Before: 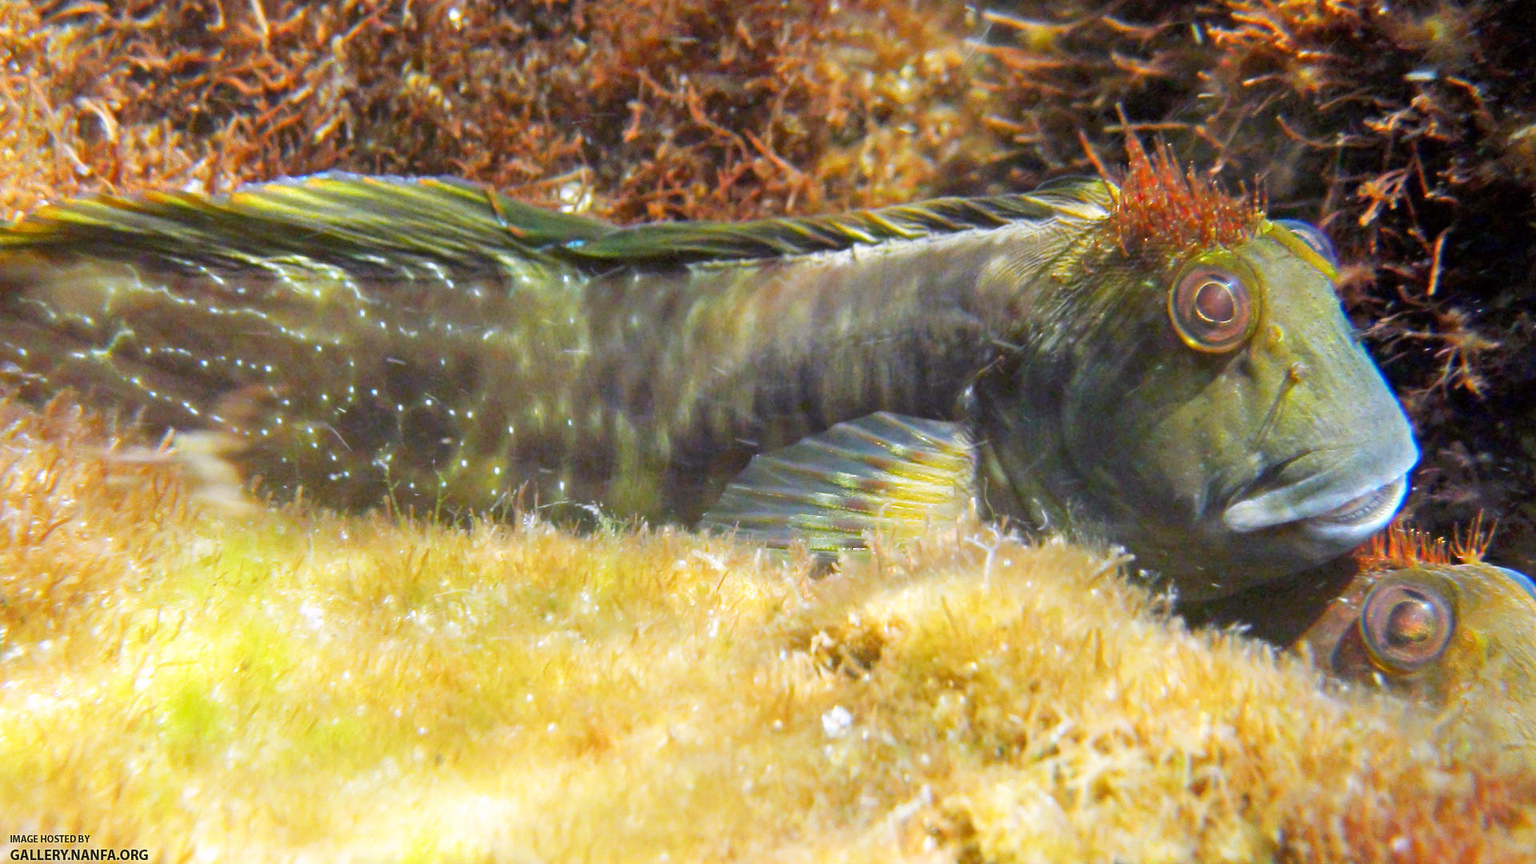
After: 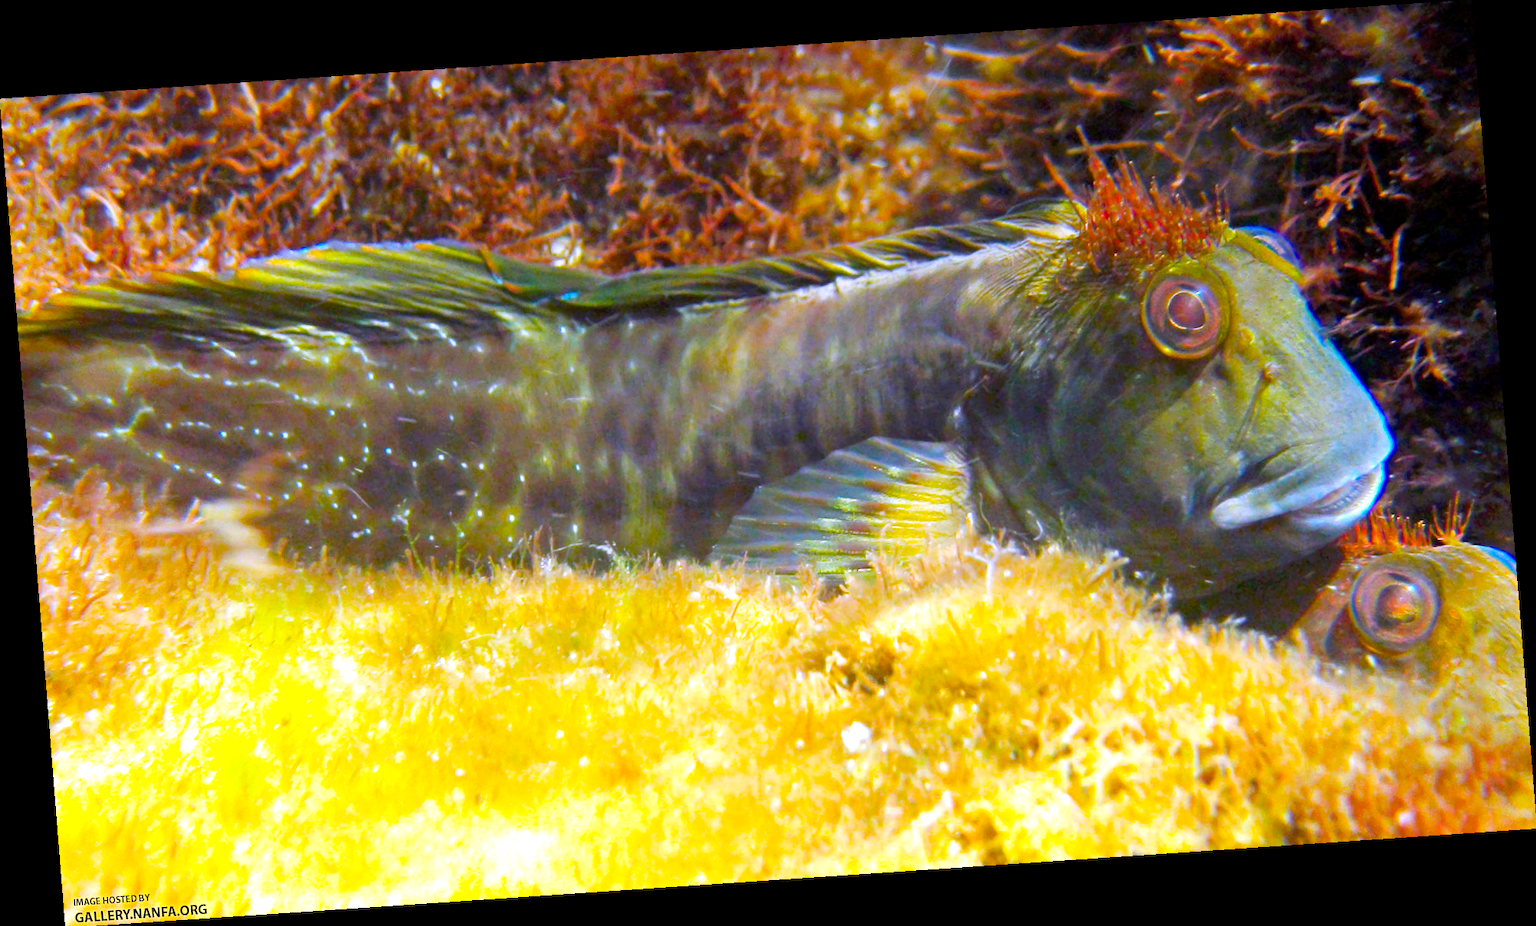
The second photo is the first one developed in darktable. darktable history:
rotate and perspective: rotation -4.2°, shear 0.006, automatic cropping off
color balance rgb: linear chroma grading › global chroma 15%, perceptual saturation grading › global saturation 30%
graduated density: hue 238.83°, saturation 50%
exposure: black level correction 0.001, exposure 0.5 EV, compensate exposure bias true, compensate highlight preservation false
